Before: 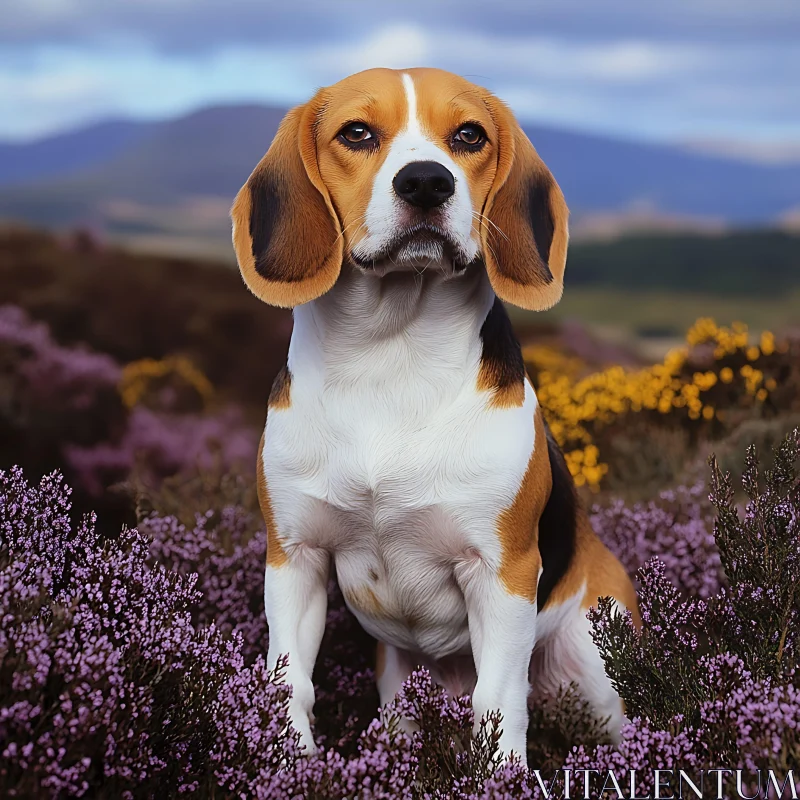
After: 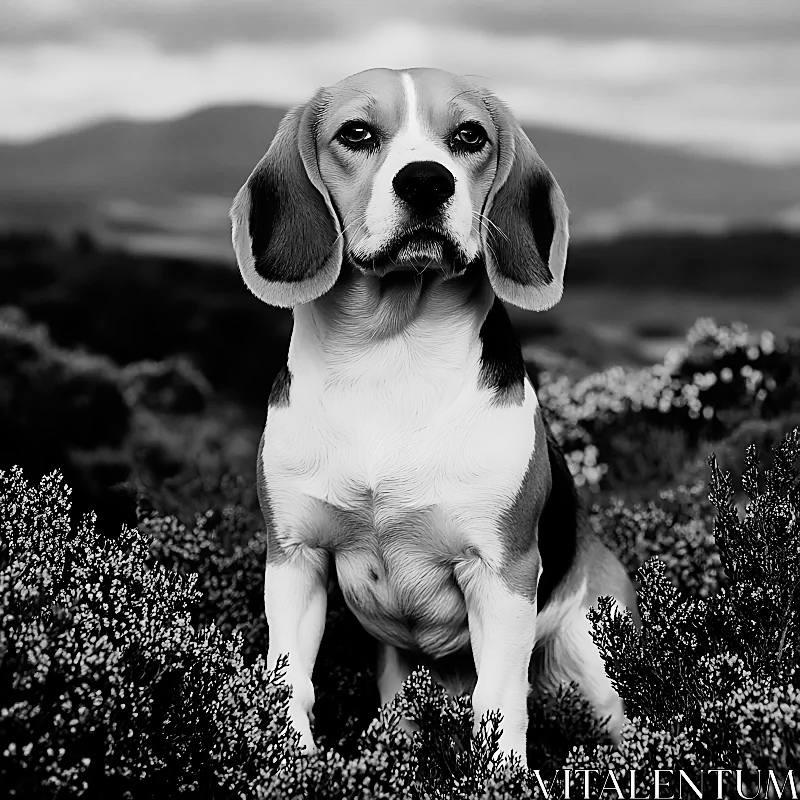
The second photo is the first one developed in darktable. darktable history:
sharpen: radius 1.864, amount 0.398, threshold 1.271
tone curve: curves: ch0 [(0, 0) (0.003, 0.001) (0.011, 0.001) (0.025, 0.001) (0.044, 0.001) (0.069, 0.003) (0.1, 0.007) (0.136, 0.013) (0.177, 0.032) (0.224, 0.083) (0.277, 0.157) (0.335, 0.237) (0.399, 0.334) (0.468, 0.446) (0.543, 0.562) (0.623, 0.683) (0.709, 0.801) (0.801, 0.869) (0.898, 0.918) (1, 1)], preserve colors none
color contrast: green-magenta contrast 0, blue-yellow contrast 0
shadows and highlights: shadows 37.27, highlights -28.18, soften with gaussian
